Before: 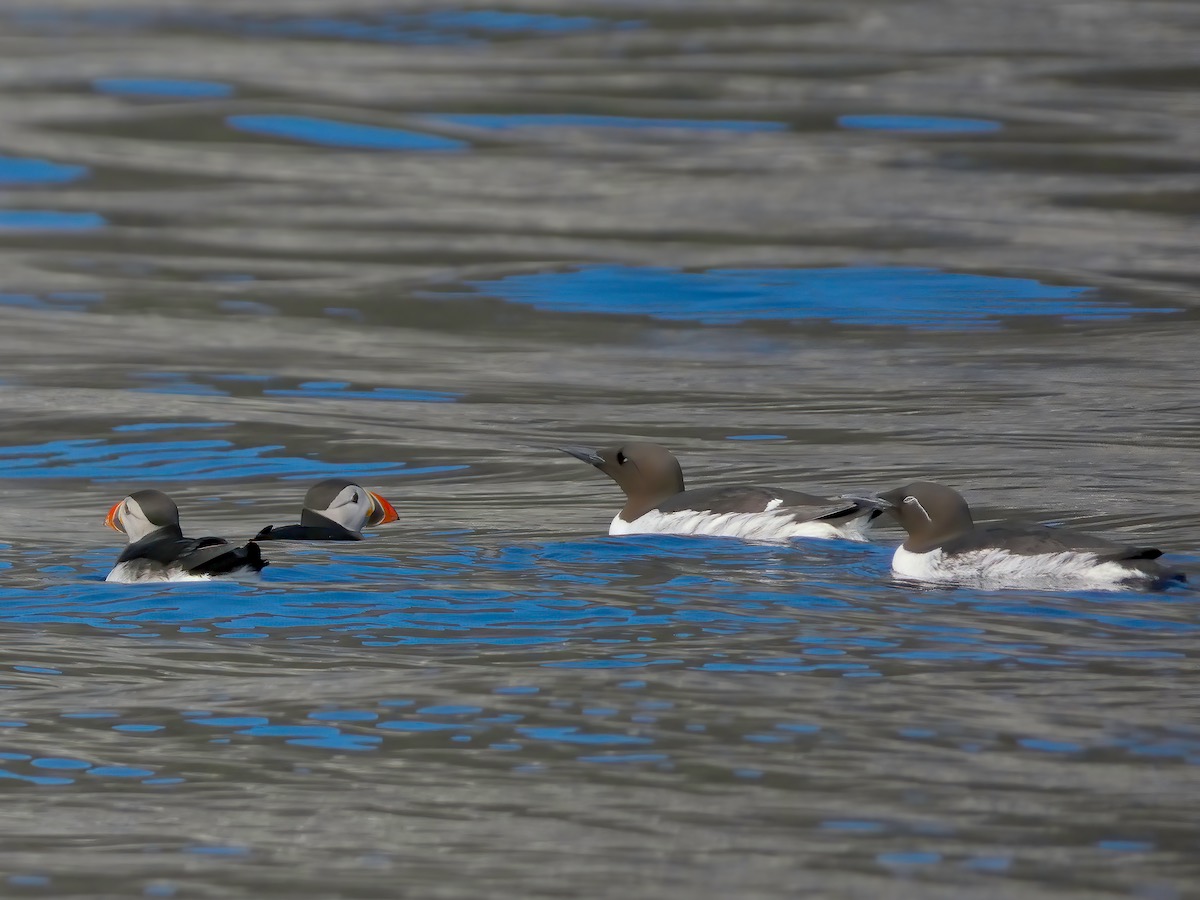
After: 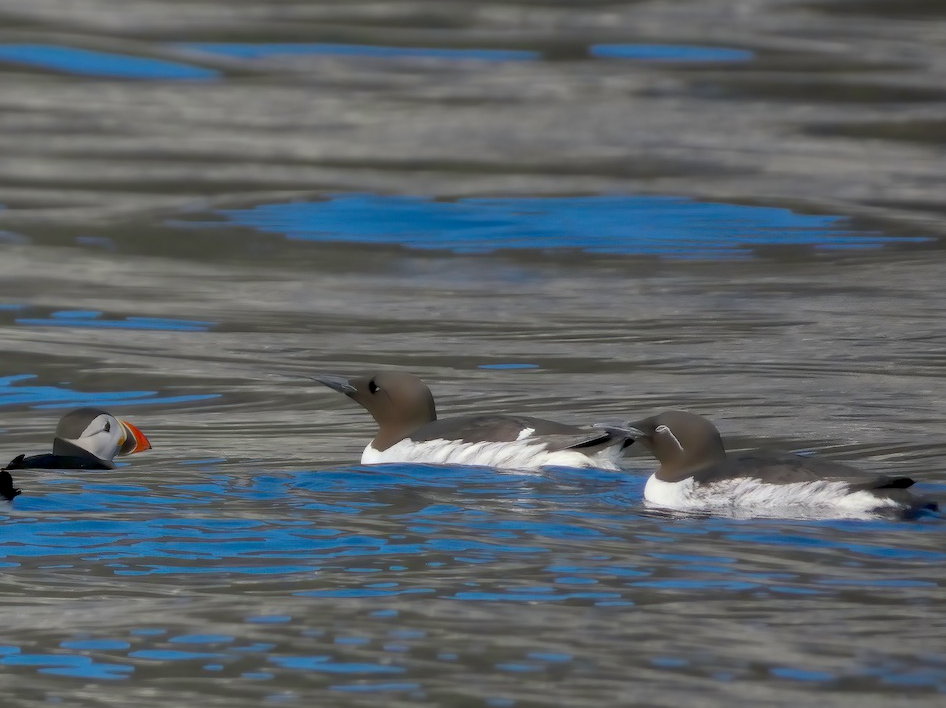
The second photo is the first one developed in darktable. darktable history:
crop and rotate: left 20.74%, top 7.912%, right 0.375%, bottom 13.378%
contrast equalizer: octaves 7, y [[0.502, 0.505, 0.512, 0.529, 0.564, 0.588], [0.5 ×6], [0.502, 0.505, 0.512, 0.529, 0.564, 0.588], [0, 0.001, 0.001, 0.004, 0.008, 0.011], [0, 0.001, 0.001, 0.004, 0.008, 0.011]], mix -1
local contrast: shadows 94%
